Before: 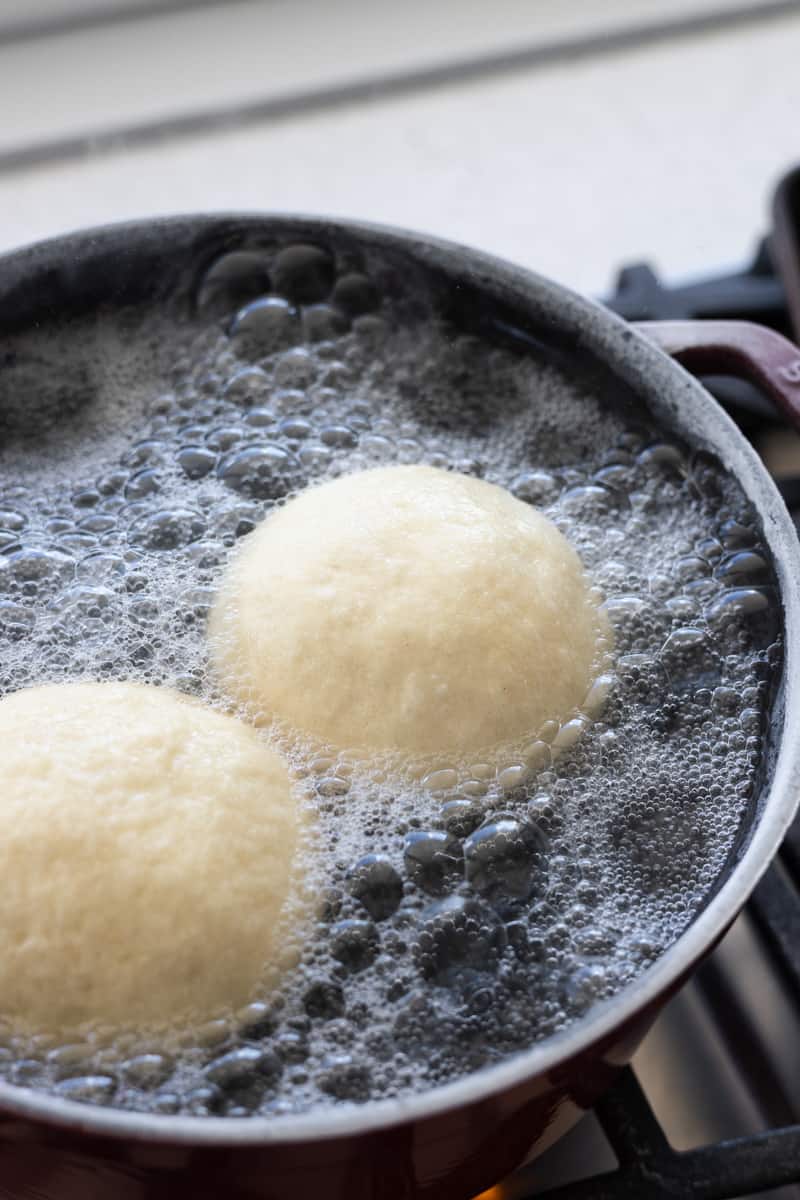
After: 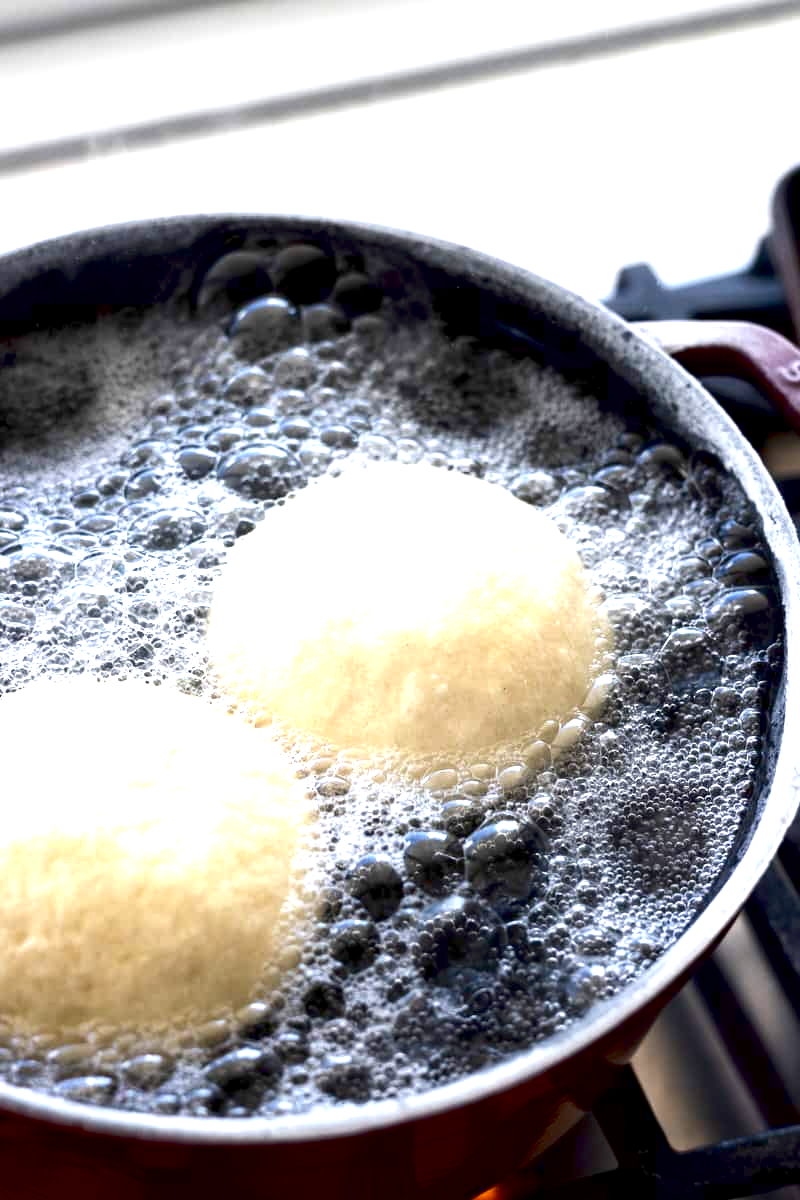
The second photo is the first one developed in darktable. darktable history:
contrast brightness saturation: brightness -0.2, saturation 0.08
exposure: black level correction 0.011, exposure 1.088 EV, compensate exposure bias true, compensate highlight preservation false
